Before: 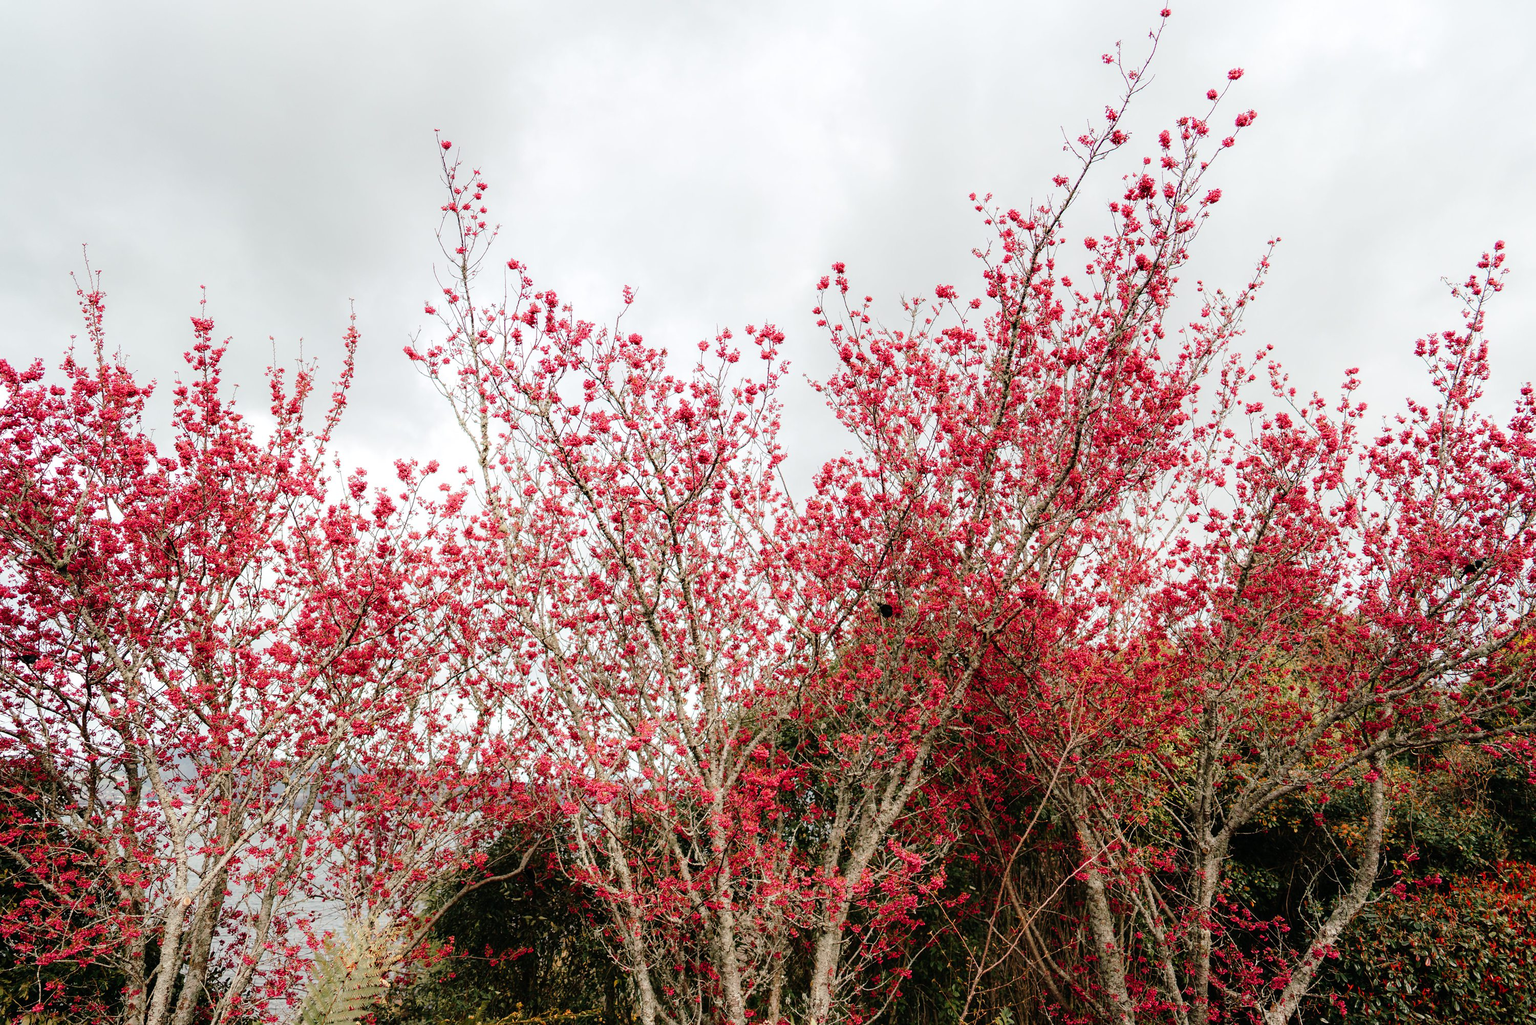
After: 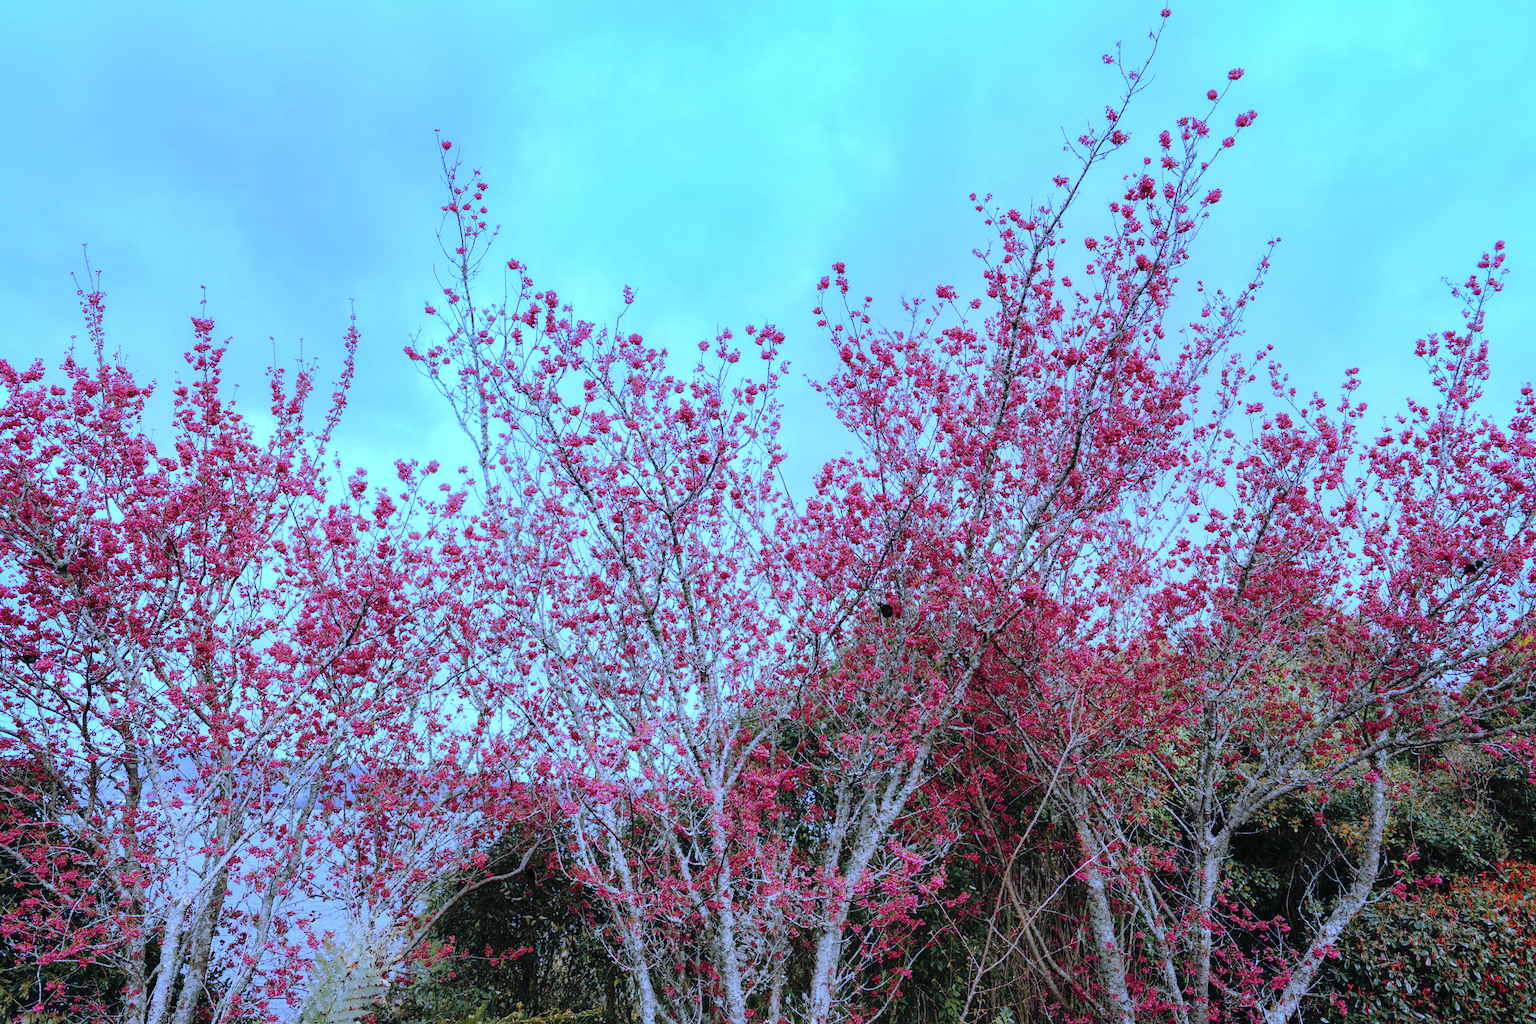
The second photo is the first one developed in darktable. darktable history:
white balance: red 0.766, blue 1.537
contrast brightness saturation: contrast 0.05, brightness 0.06, saturation 0.01
shadows and highlights: on, module defaults
